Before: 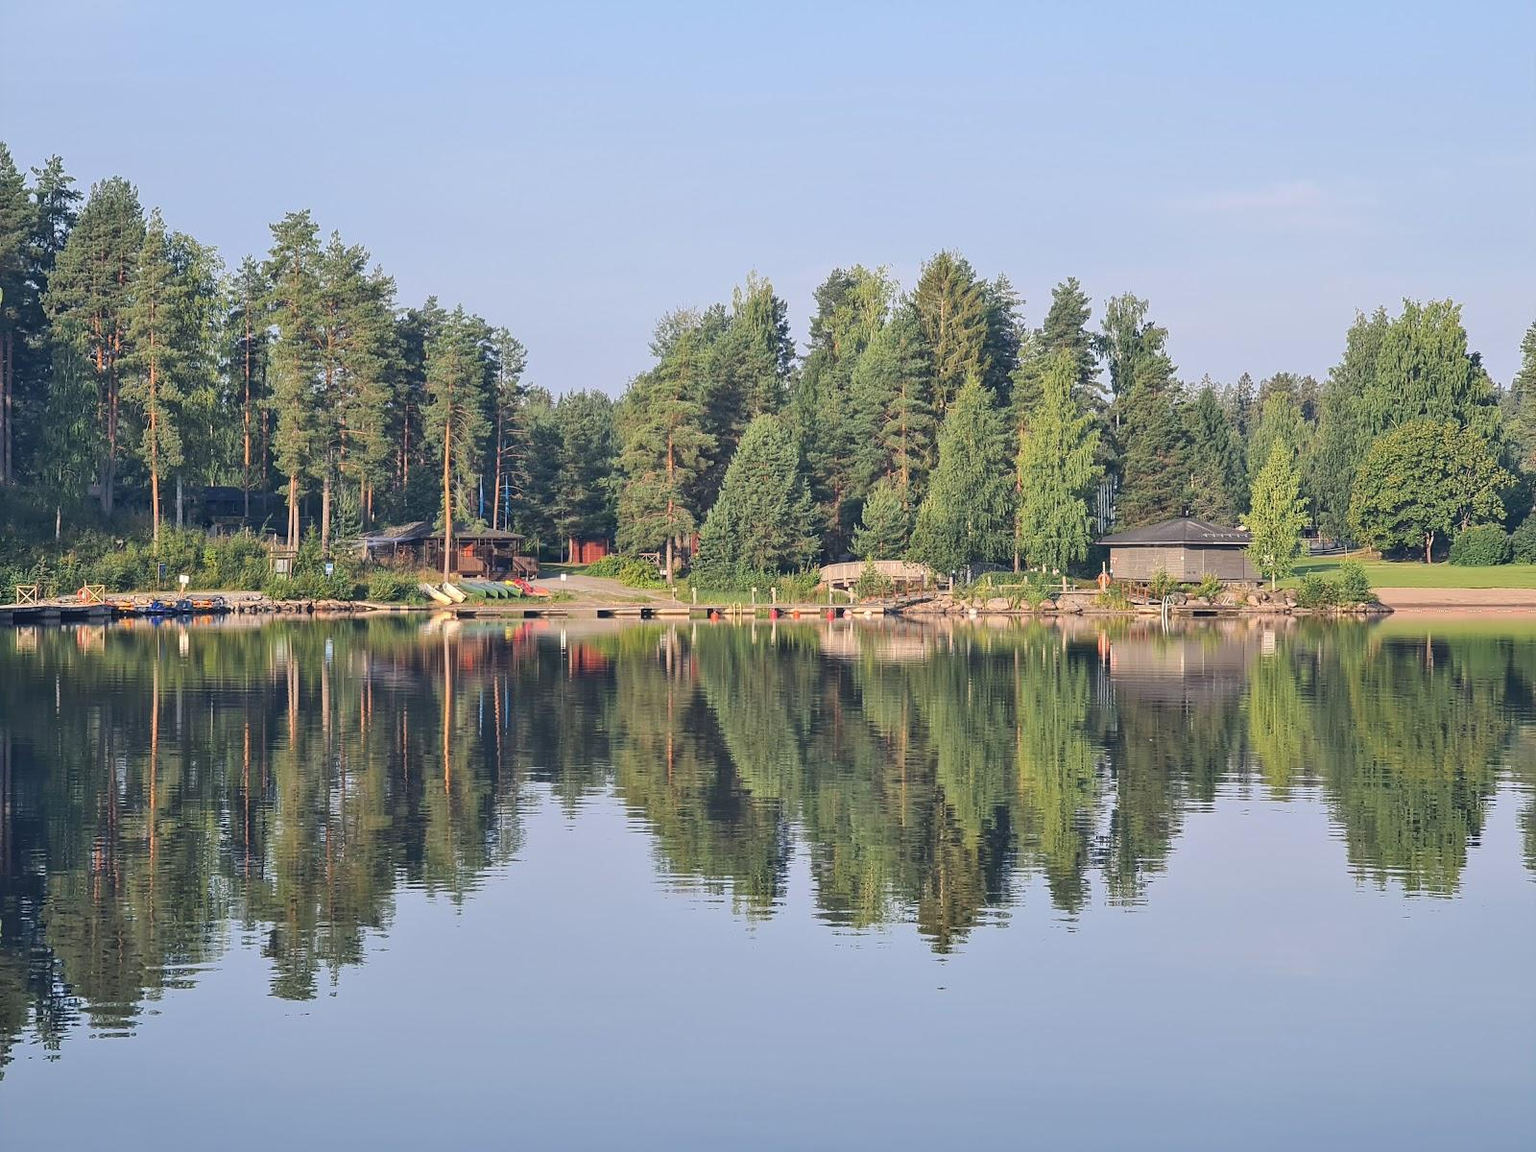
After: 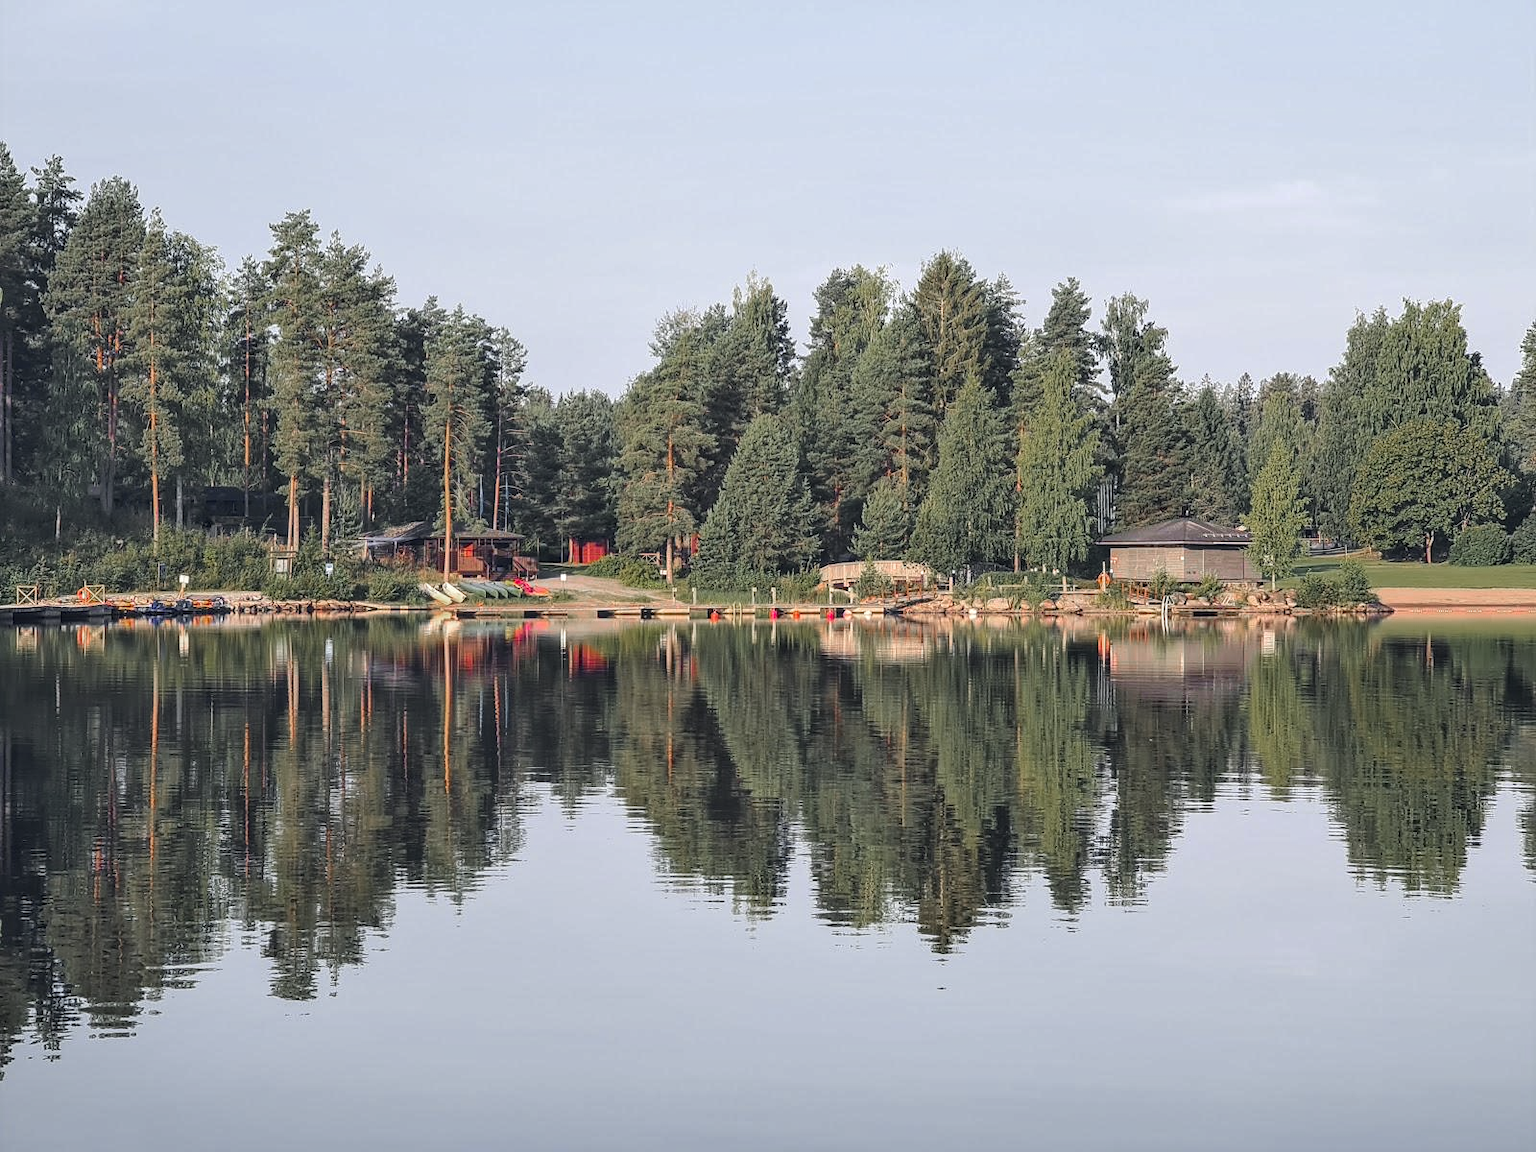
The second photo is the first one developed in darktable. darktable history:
color zones: curves: ch0 [(0, 0.48) (0.209, 0.398) (0.305, 0.332) (0.429, 0.493) (0.571, 0.5) (0.714, 0.5) (0.857, 0.5) (1, 0.48)]; ch1 [(0, 0.736) (0.143, 0.625) (0.225, 0.371) (0.429, 0.256) (0.571, 0.241) (0.714, 0.213) (0.857, 0.48) (1, 0.736)]; ch2 [(0, 0.448) (0.143, 0.498) (0.286, 0.5) (0.429, 0.5) (0.571, 0.5) (0.714, 0.5) (0.857, 0.5) (1, 0.448)]
tone equalizer: -8 EV 0 EV, -7 EV 0.003 EV, -6 EV -0.003 EV, -5 EV -0.015 EV, -4 EV -0.068 EV, -3 EV -0.217 EV, -2 EV -0.265 EV, -1 EV 0.096 EV, +0 EV 0.288 EV
local contrast: detail 130%
